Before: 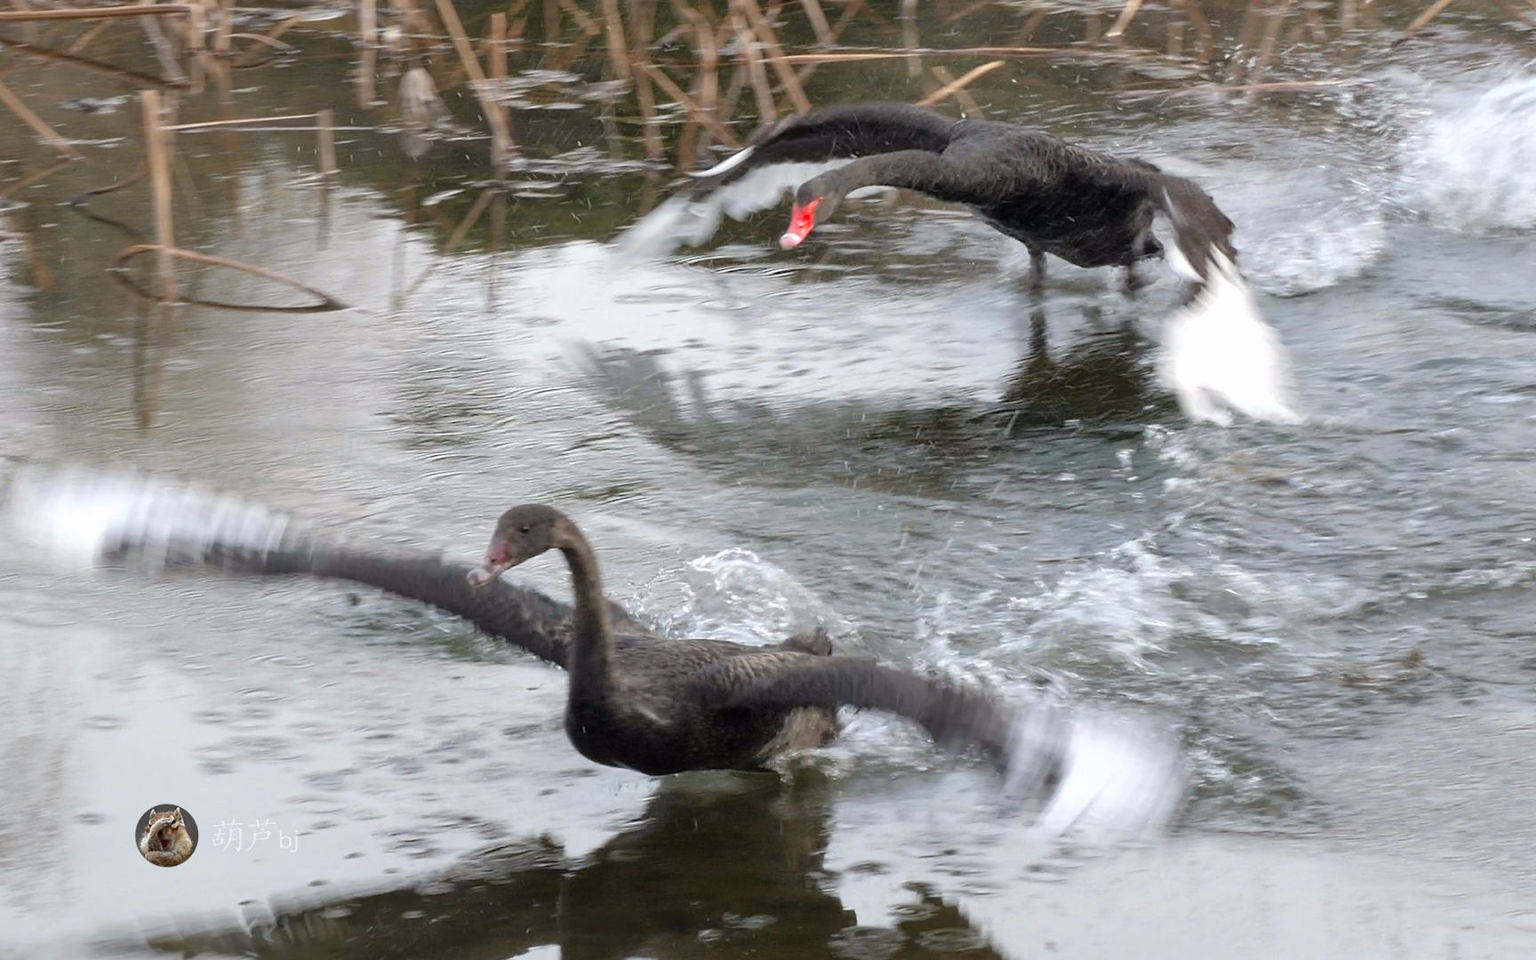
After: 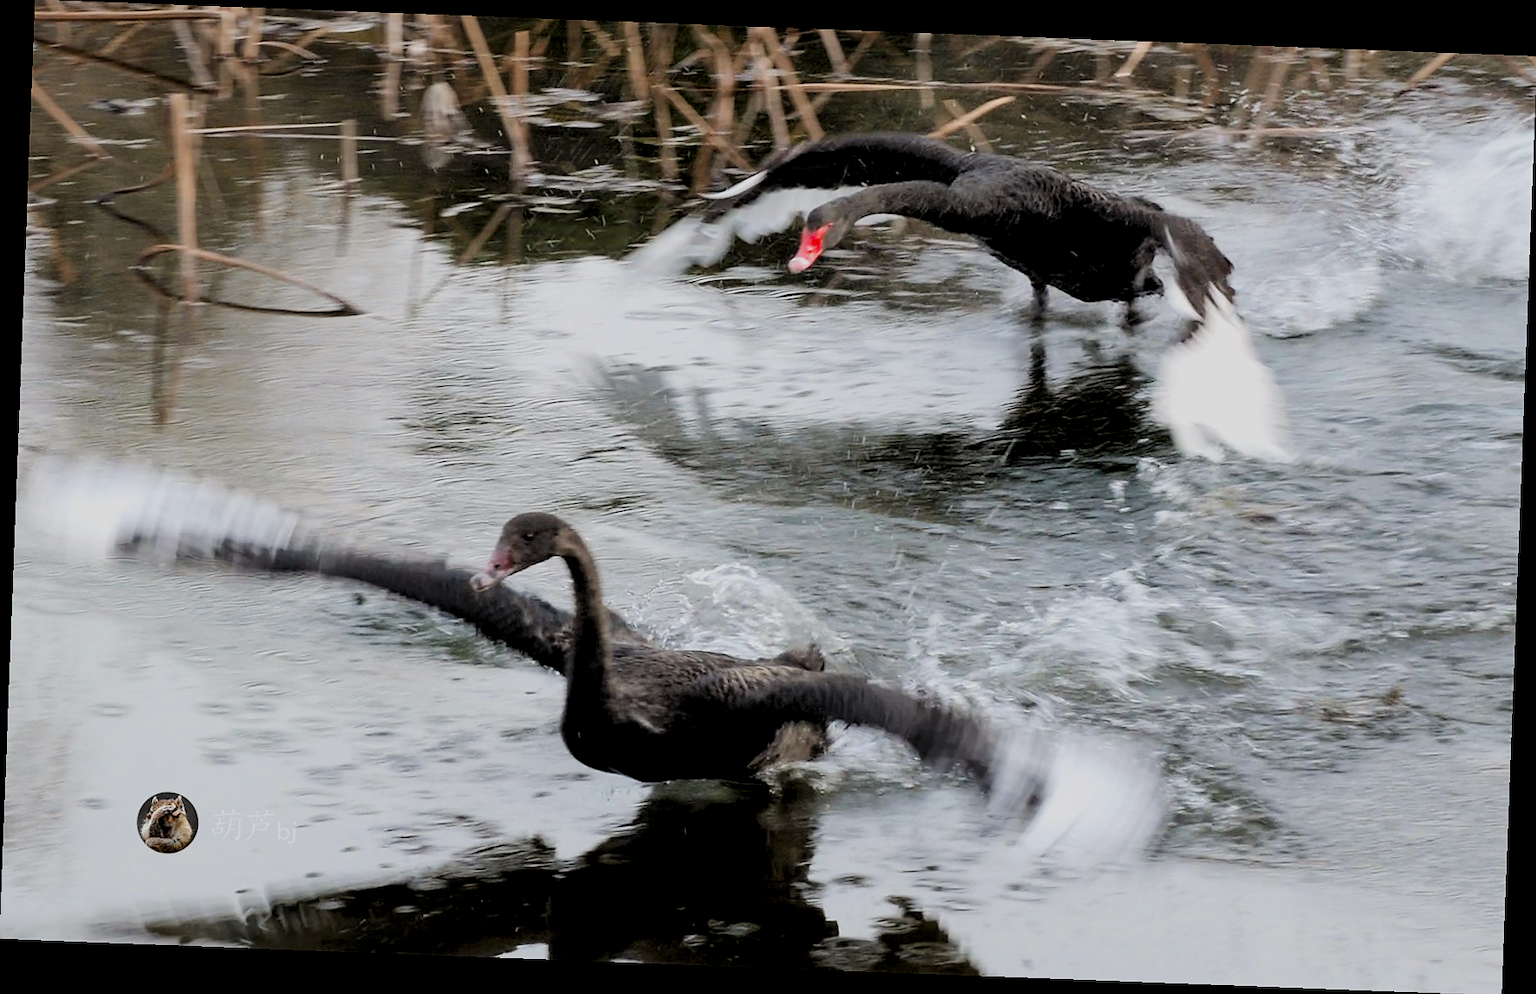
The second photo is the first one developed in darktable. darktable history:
rotate and perspective: rotation 2.17°, automatic cropping off
sharpen: radius 1, threshold 1
contrast brightness saturation: contrast 0.13, brightness -0.05, saturation 0.16
color balance: output saturation 98.5%
filmic rgb: black relative exposure -4.14 EV, white relative exposure 5.1 EV, hardness 2.11, contrast 1.165
levels: levels [0.026, 0.507, 0.987]
